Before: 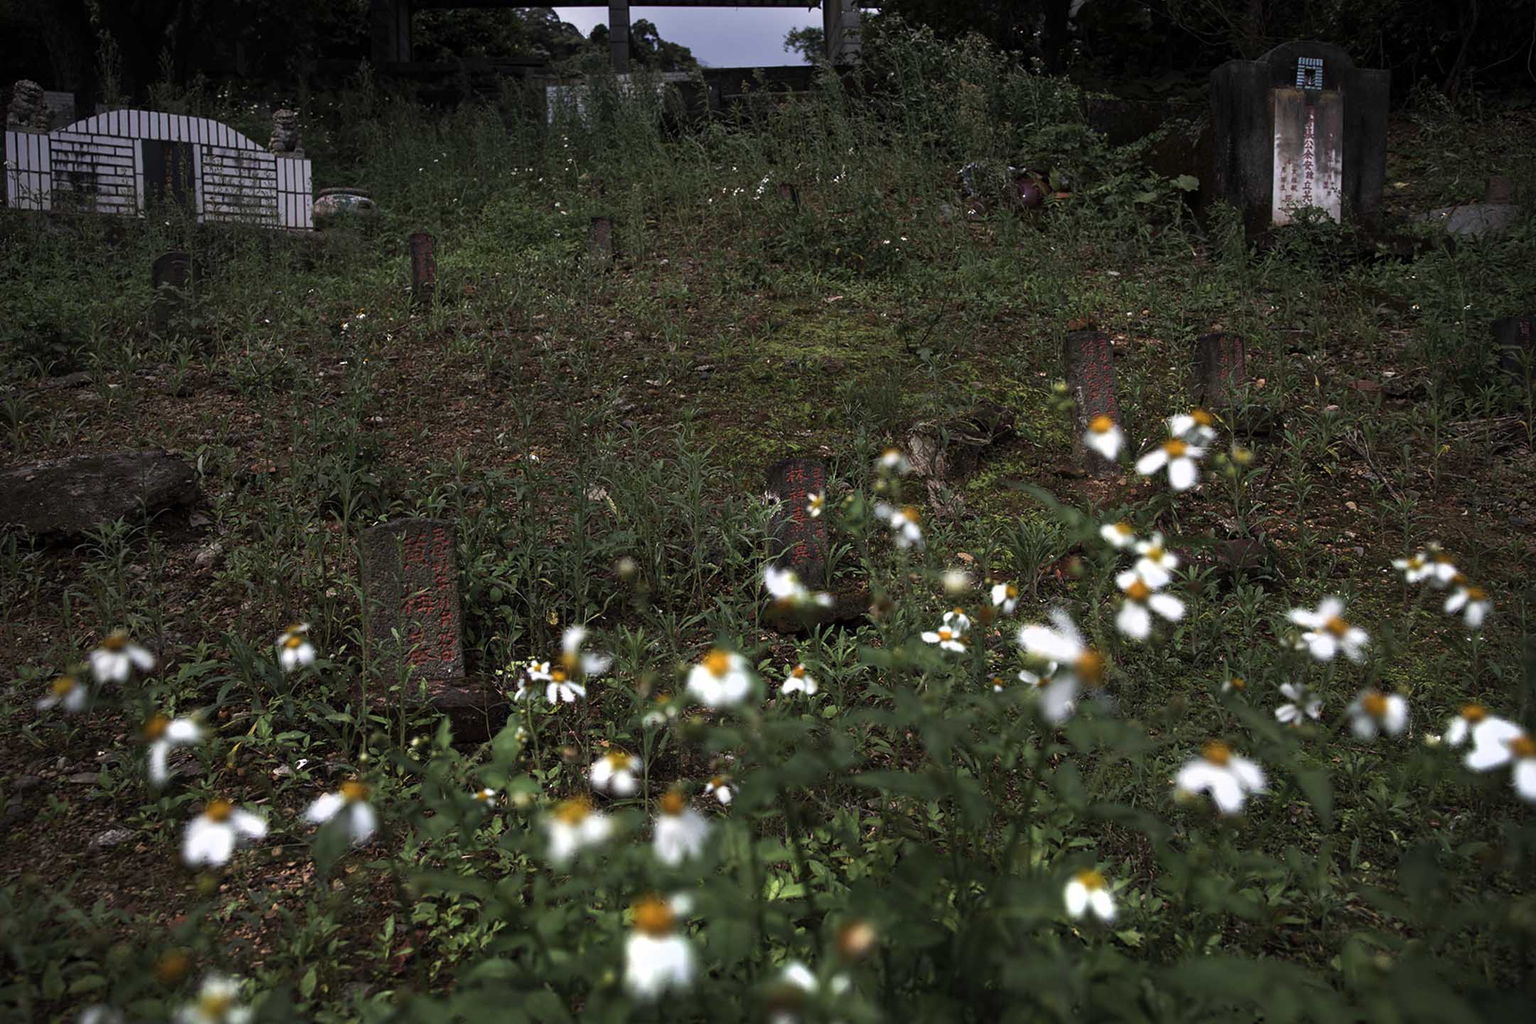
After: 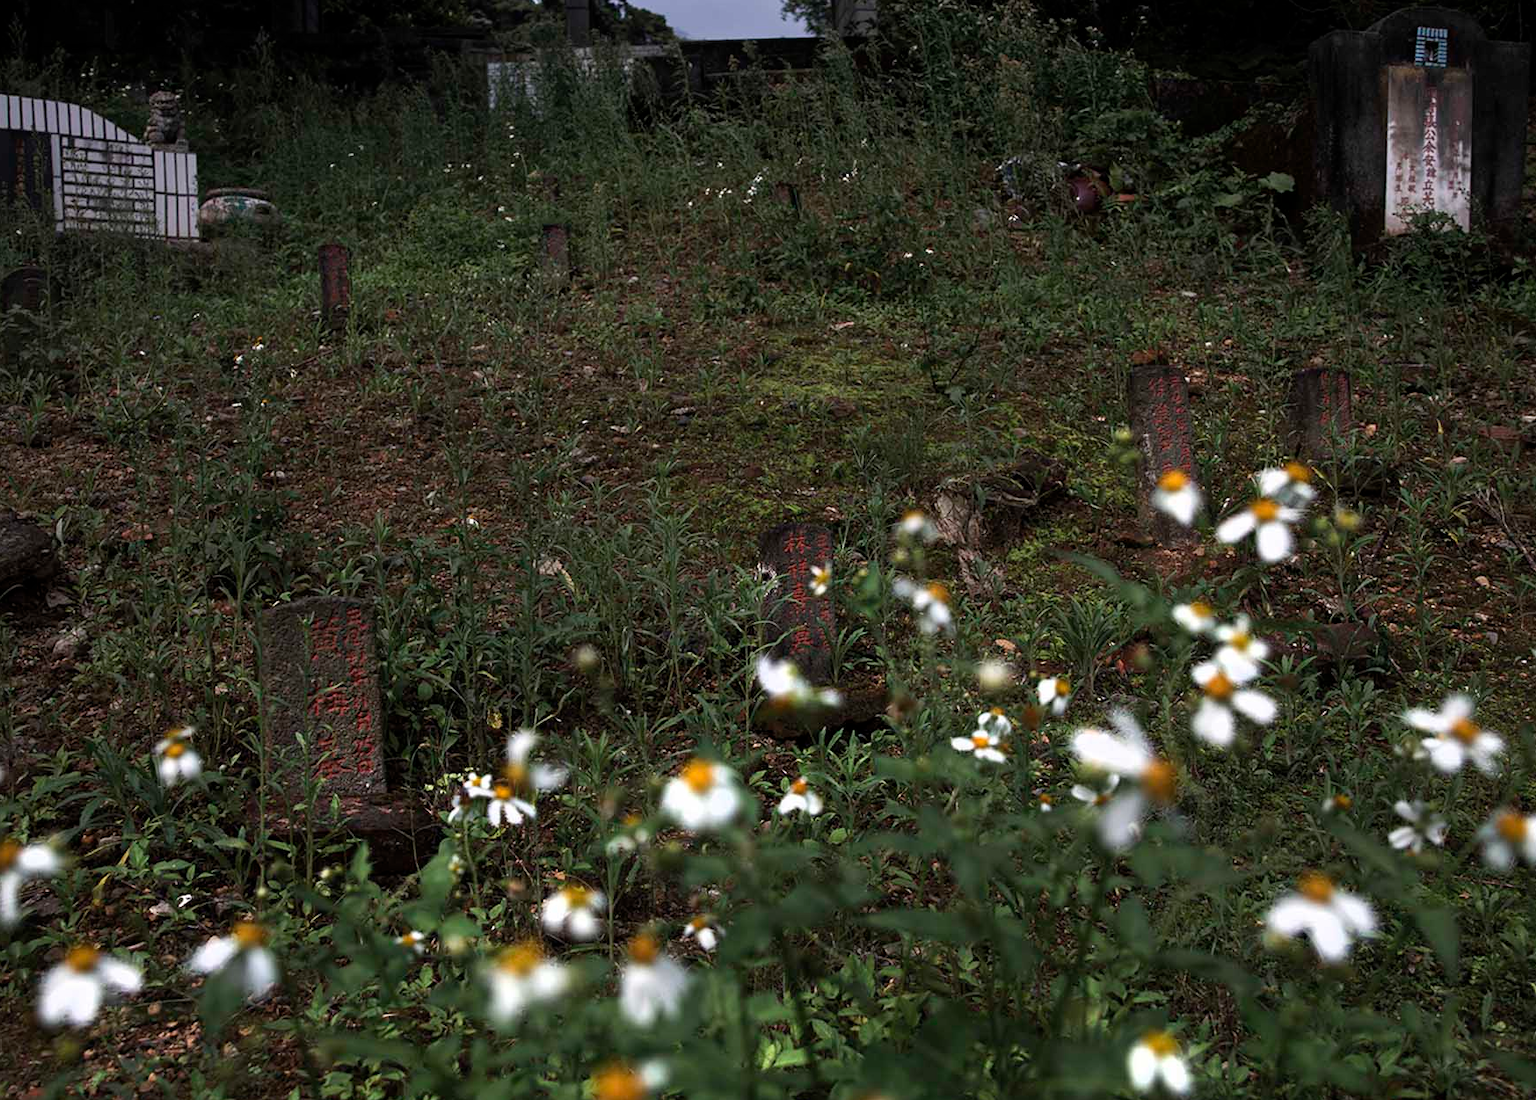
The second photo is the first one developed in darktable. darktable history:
crop: left 9.929%, top 3.475%, right 9.188%, bottom 9.529%
white balance: emerald 1
